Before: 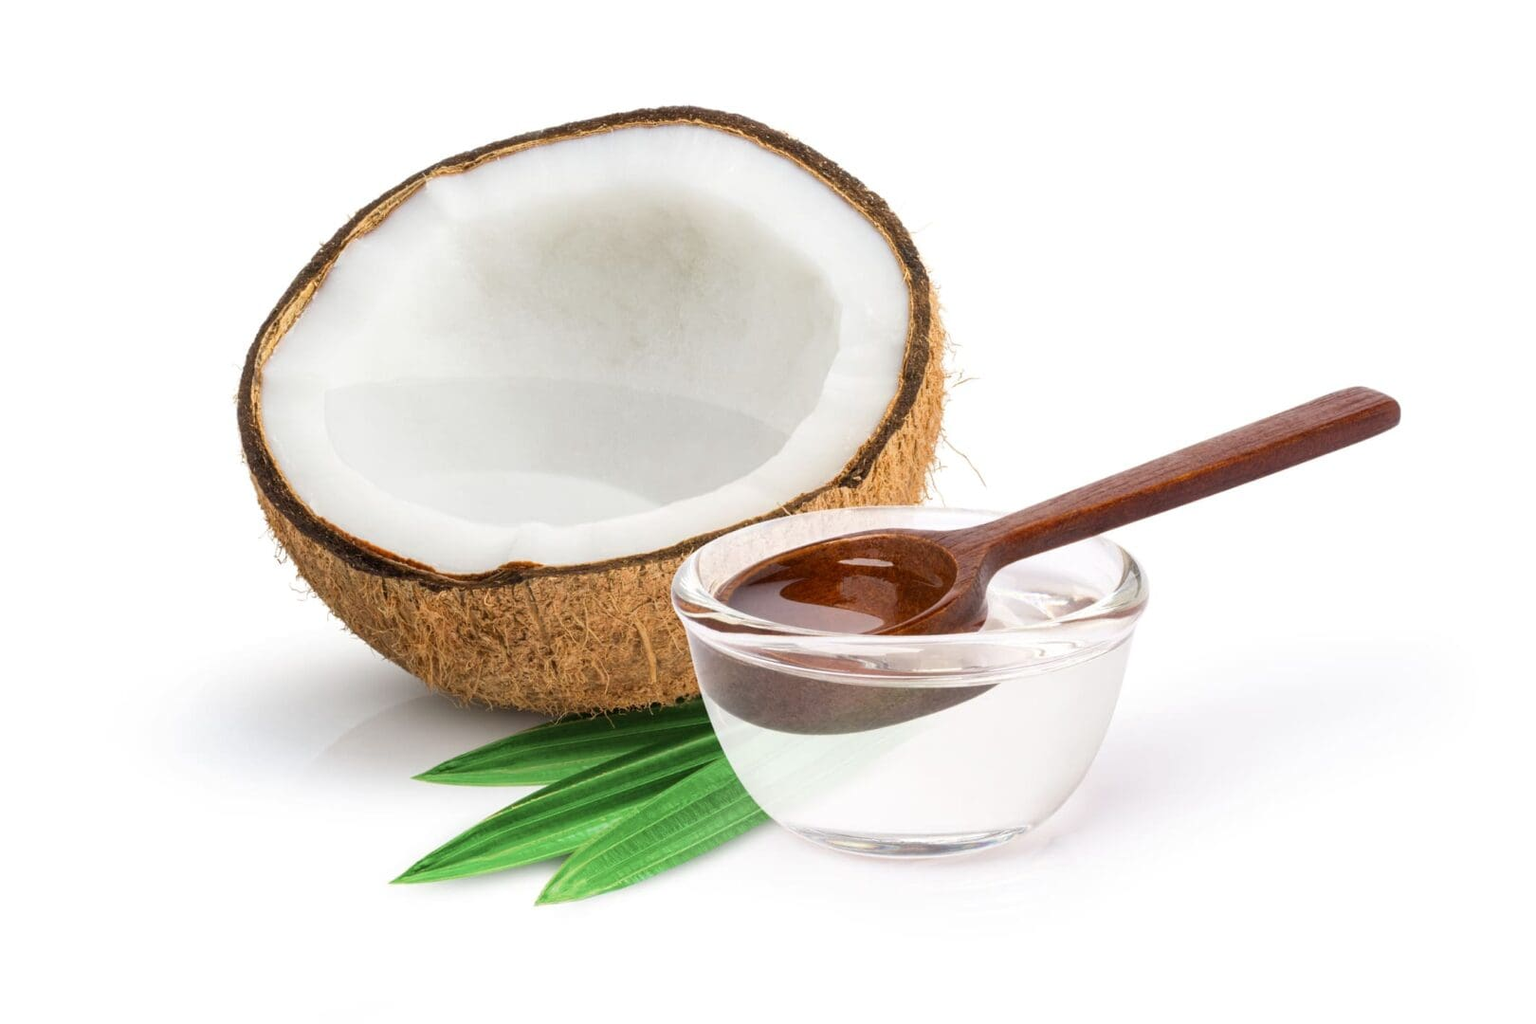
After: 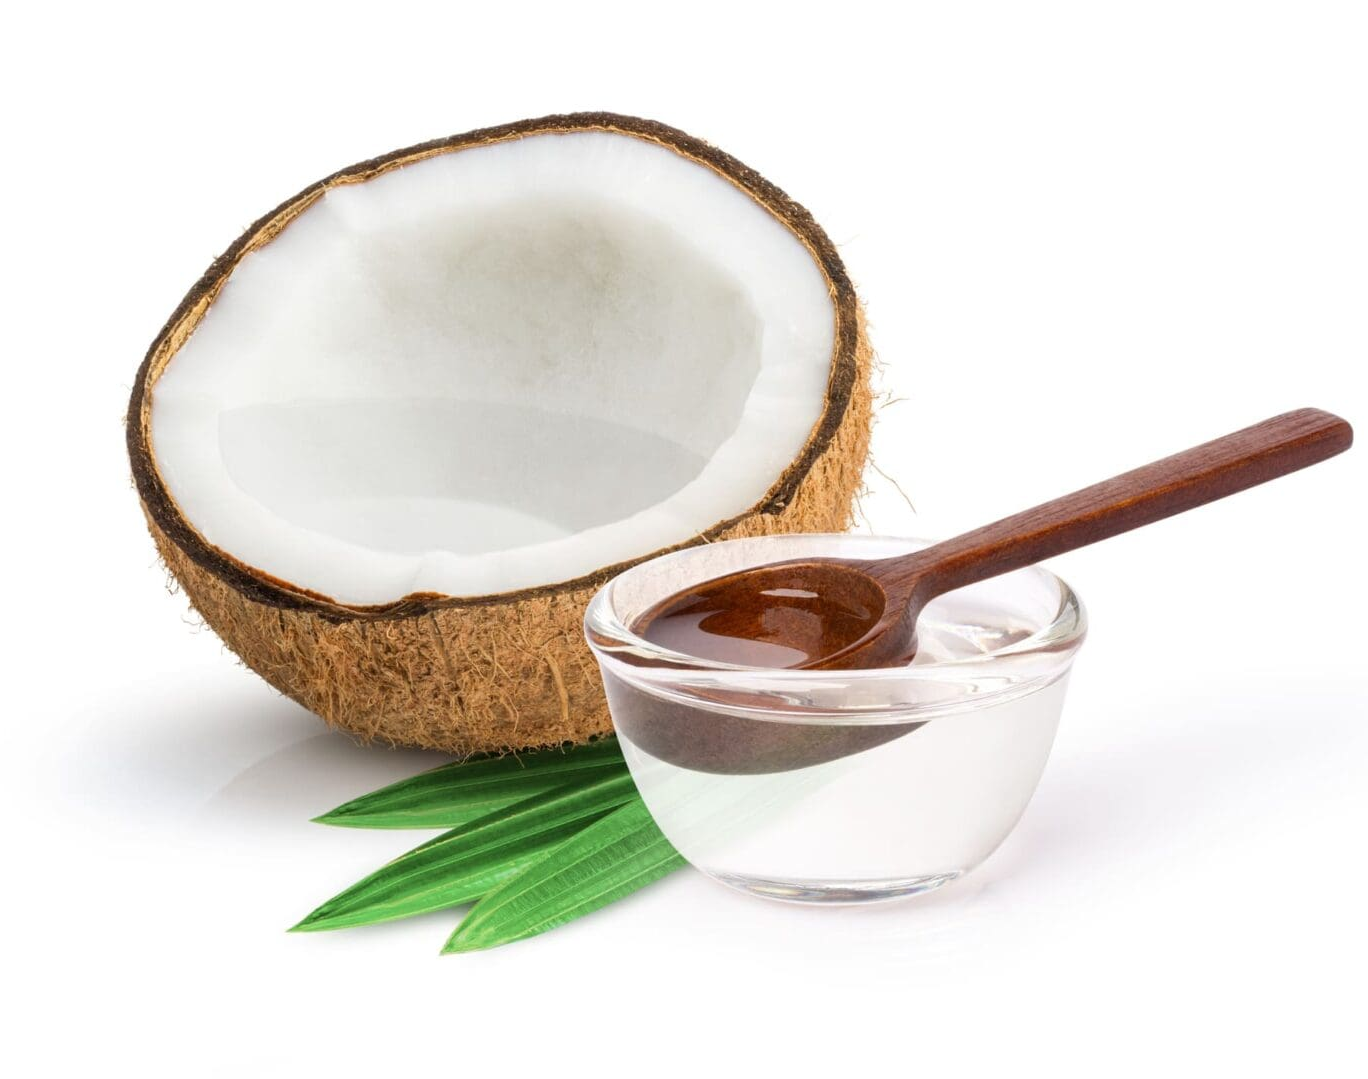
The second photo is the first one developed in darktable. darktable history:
crop: left 7.669%, right 7.862%
